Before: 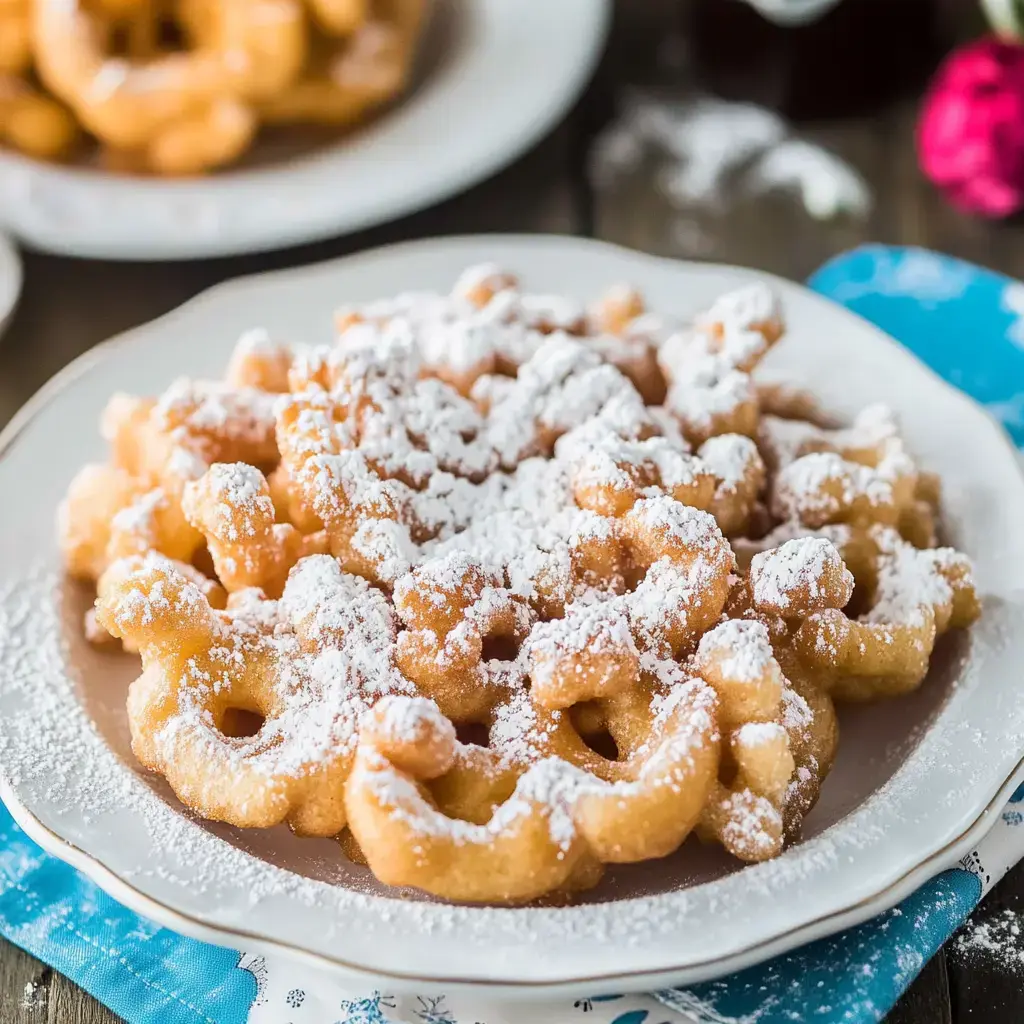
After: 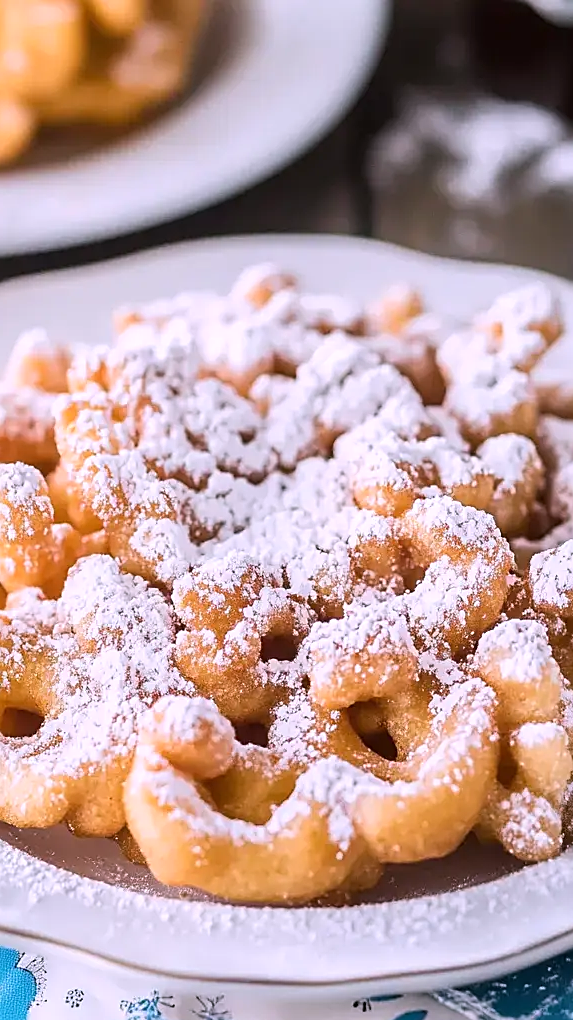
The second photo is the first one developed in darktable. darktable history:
sharpen: on, module defaults
crop: left 21.674%, right 22.086%
white balance: red 1.066, blue 1.119
